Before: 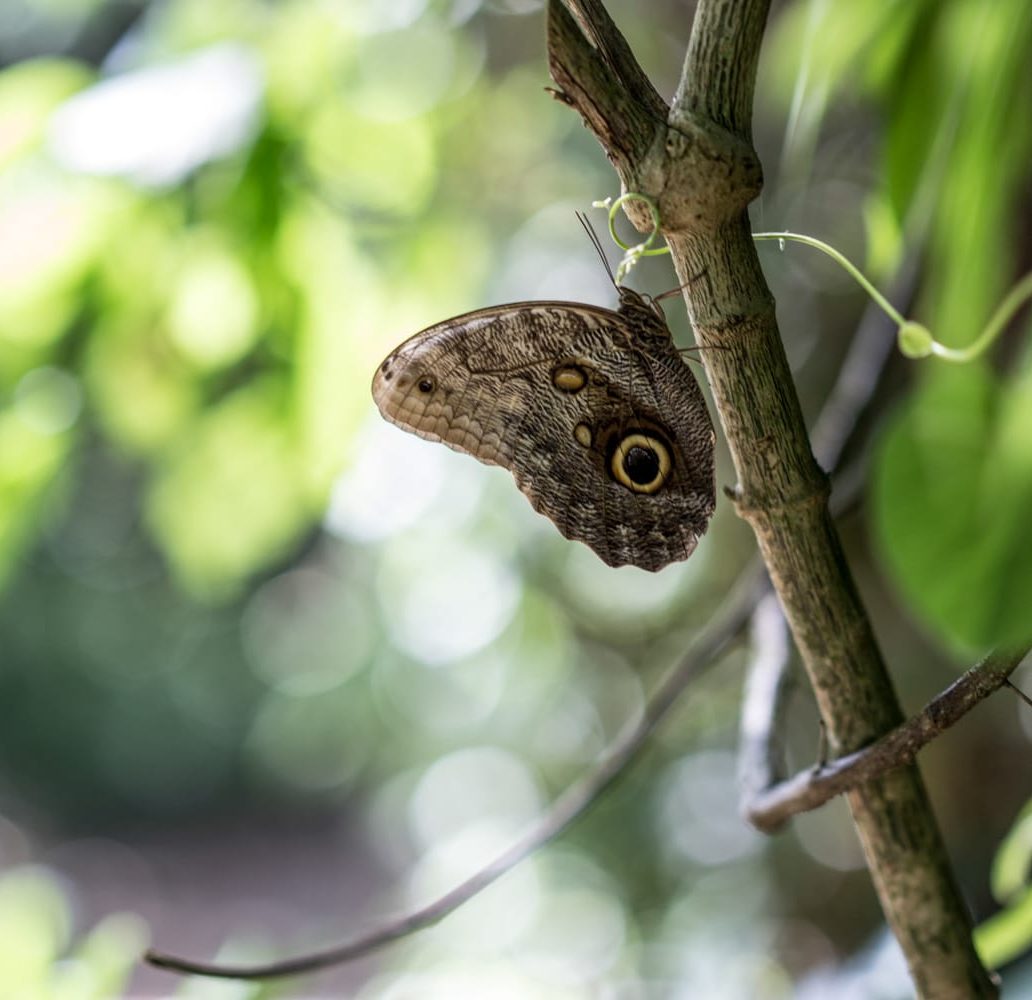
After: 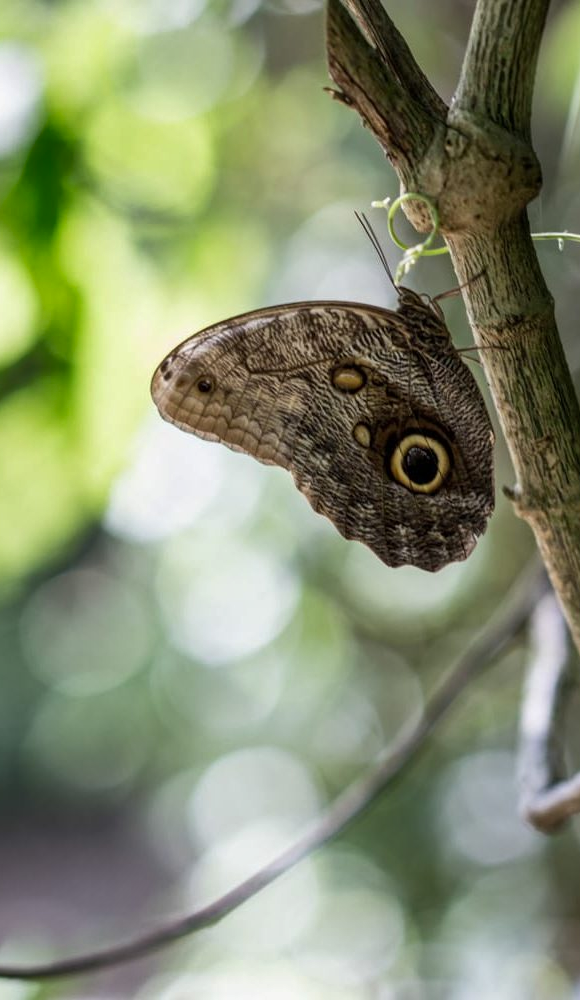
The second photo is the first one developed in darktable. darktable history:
crop: left 21.496%, right 22.254%
shadows and highlights: shadows 43.71, white point adjustment -1.46, soften with gaussian
